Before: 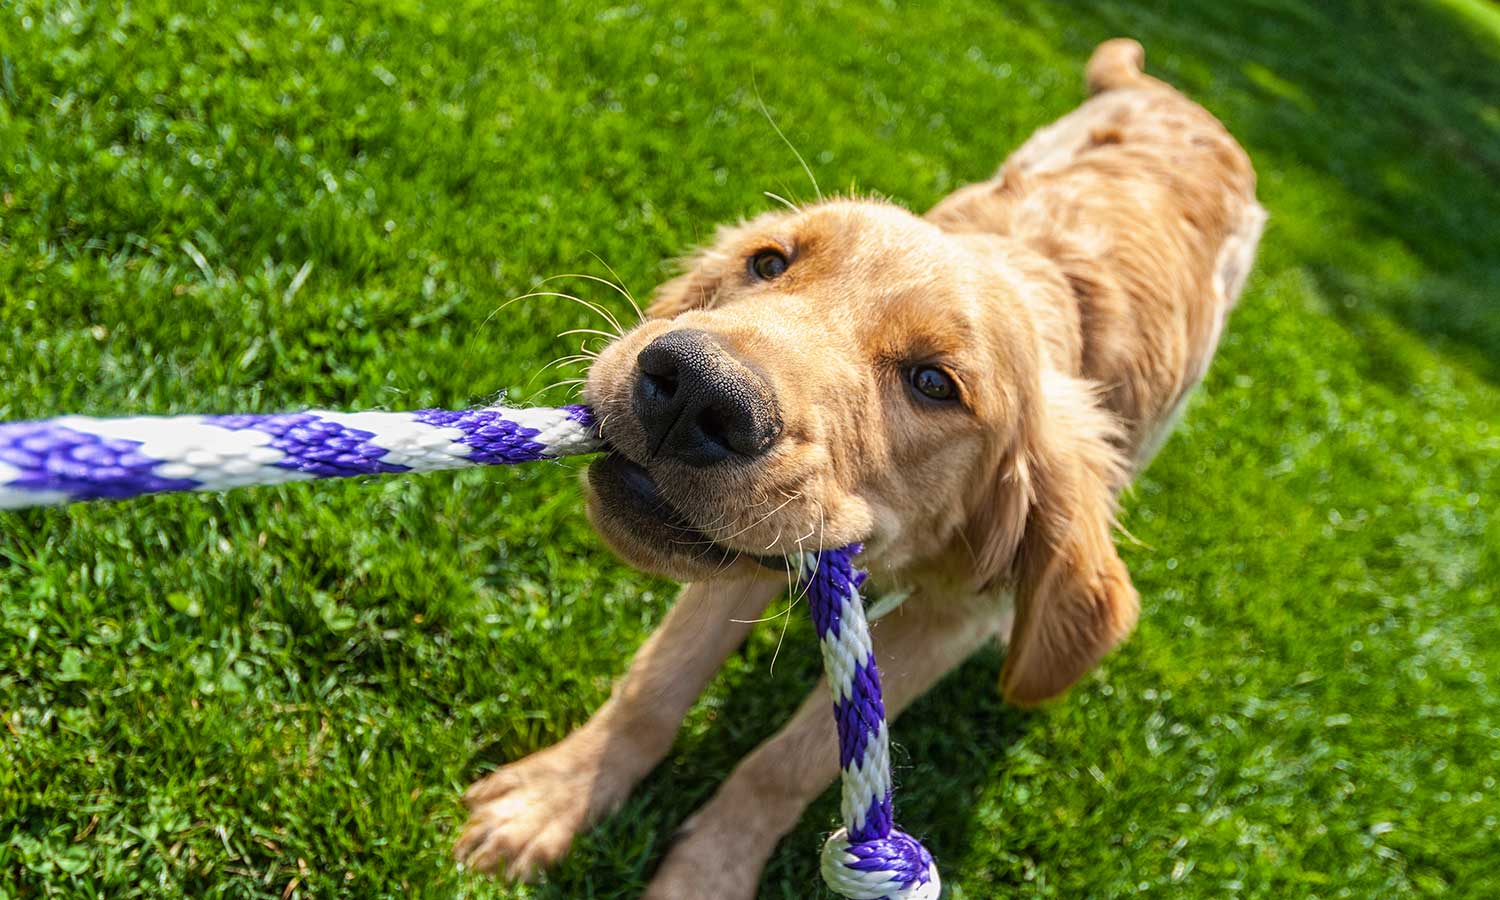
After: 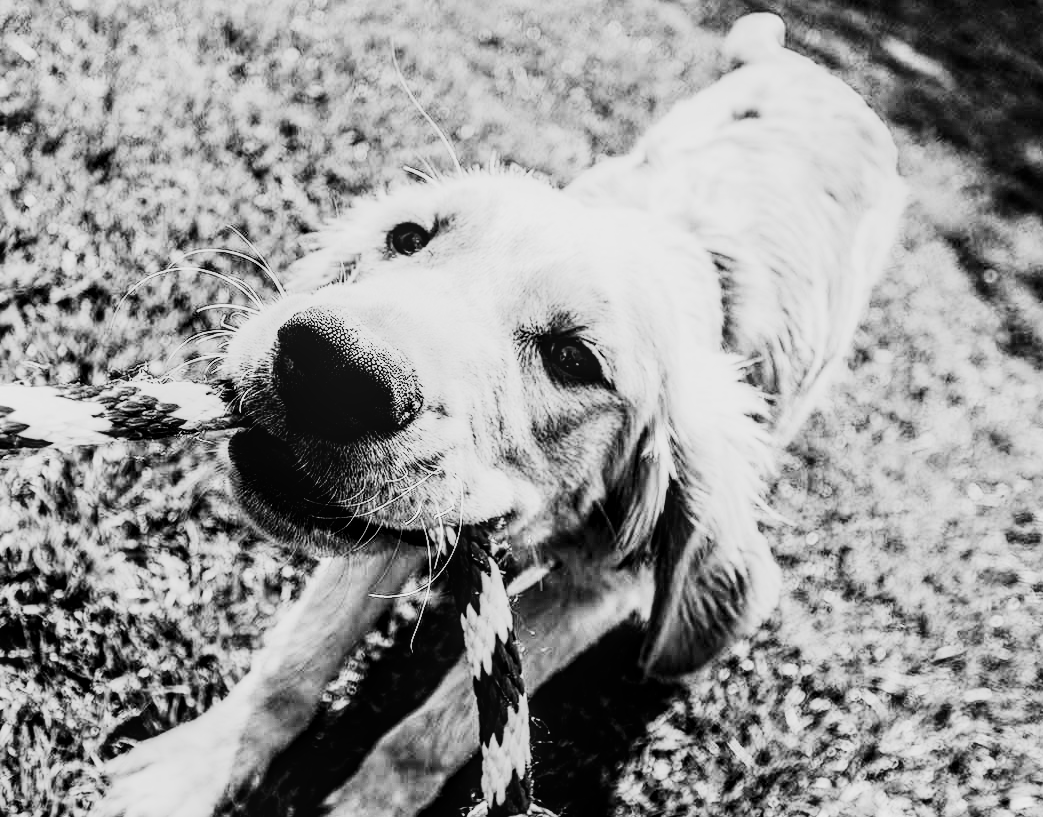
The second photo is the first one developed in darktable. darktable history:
filmic rgb: black relative exposure -7.82 EV, white relative exposure 4.29 EV, hardness 3.86, color science v6 (2022)
crop and rotate: left 24.034%, top 2.838%, right 6.406%, bottom 6.299%
contrast brightness saturation: contrast 0.32, brightness -0.08, saturation 0.17
white balance: emerald 1
local contrast: detail 130%
rgb curve: curves: ch0 [(0, 0) (0.21, 0.15) (0.24, 0.21) (0.5, 0.75) (0.75, 0.96) (0.89, 0.99) (1, 1)]; ch1 [(0, 0.02) (0.21, 0.13) (0.25, 0.2) (0.5, 0.67) (0.75, 0.9) (0.89, 0.97) (1, 1)]; ch2 [(0, 0.02) (0.21, 0.13) (0.25, 0.2) (0.5, 0.67) (0.75, 0.9) (0.89, 0.97) (1, 1)], compensate middle gray true
monochrome: on, module defaults
